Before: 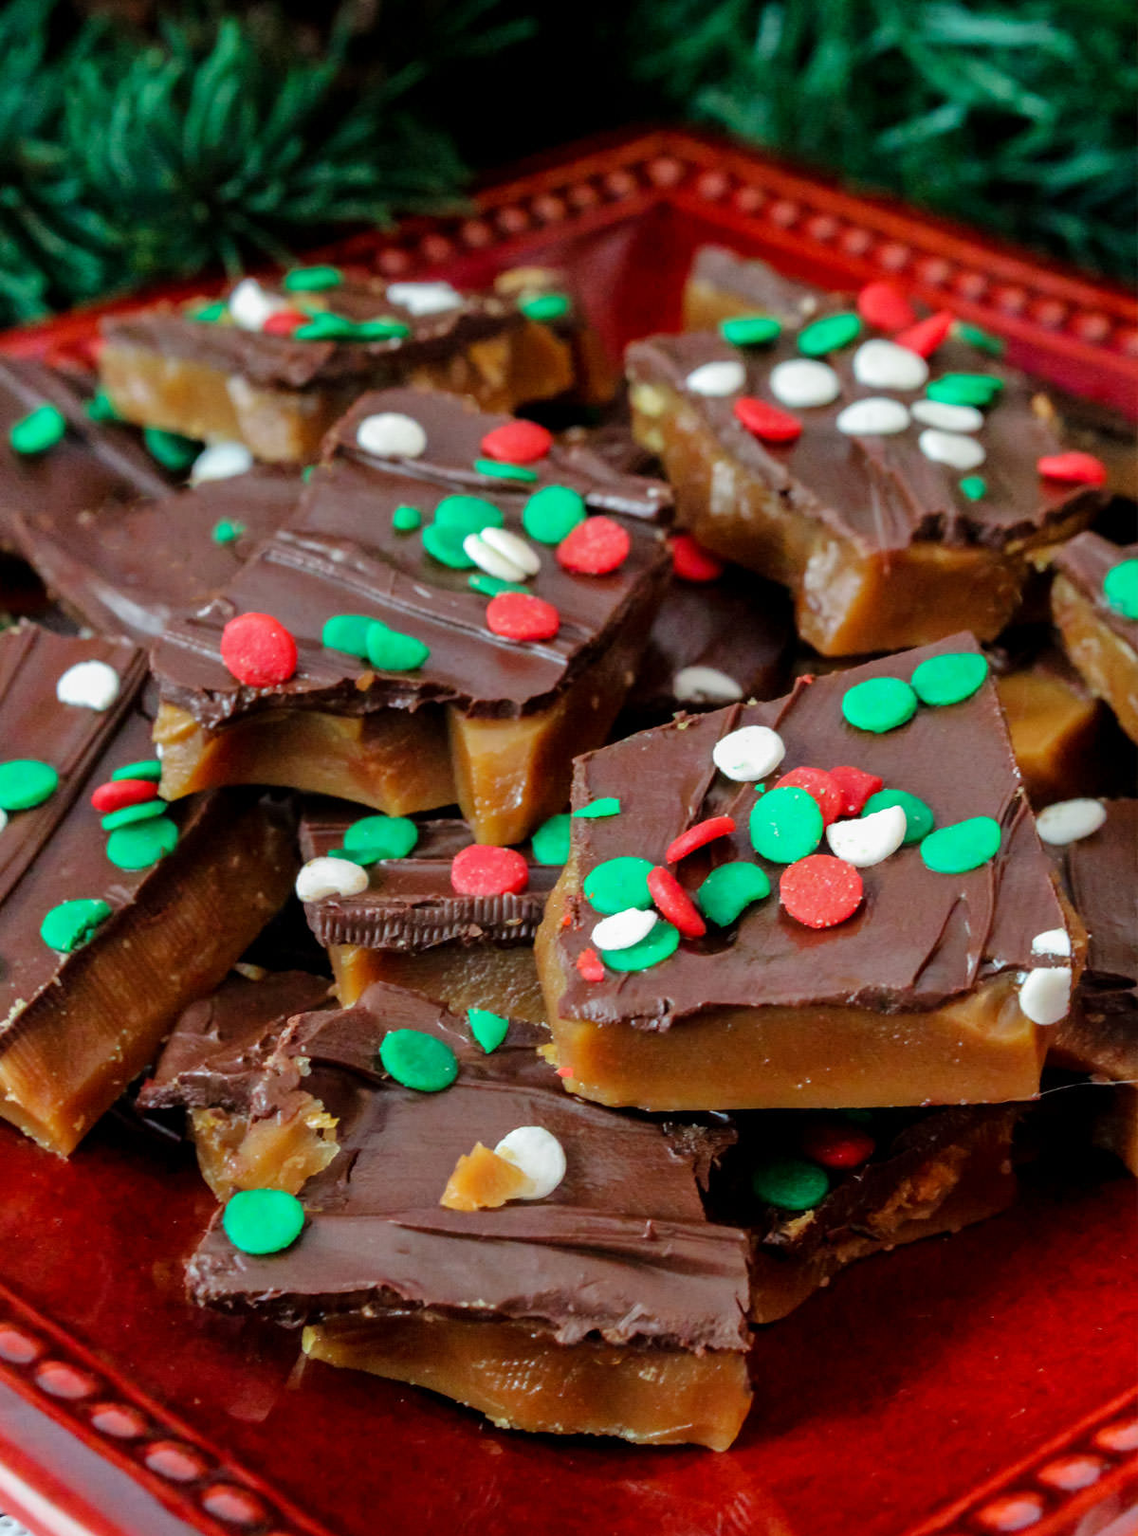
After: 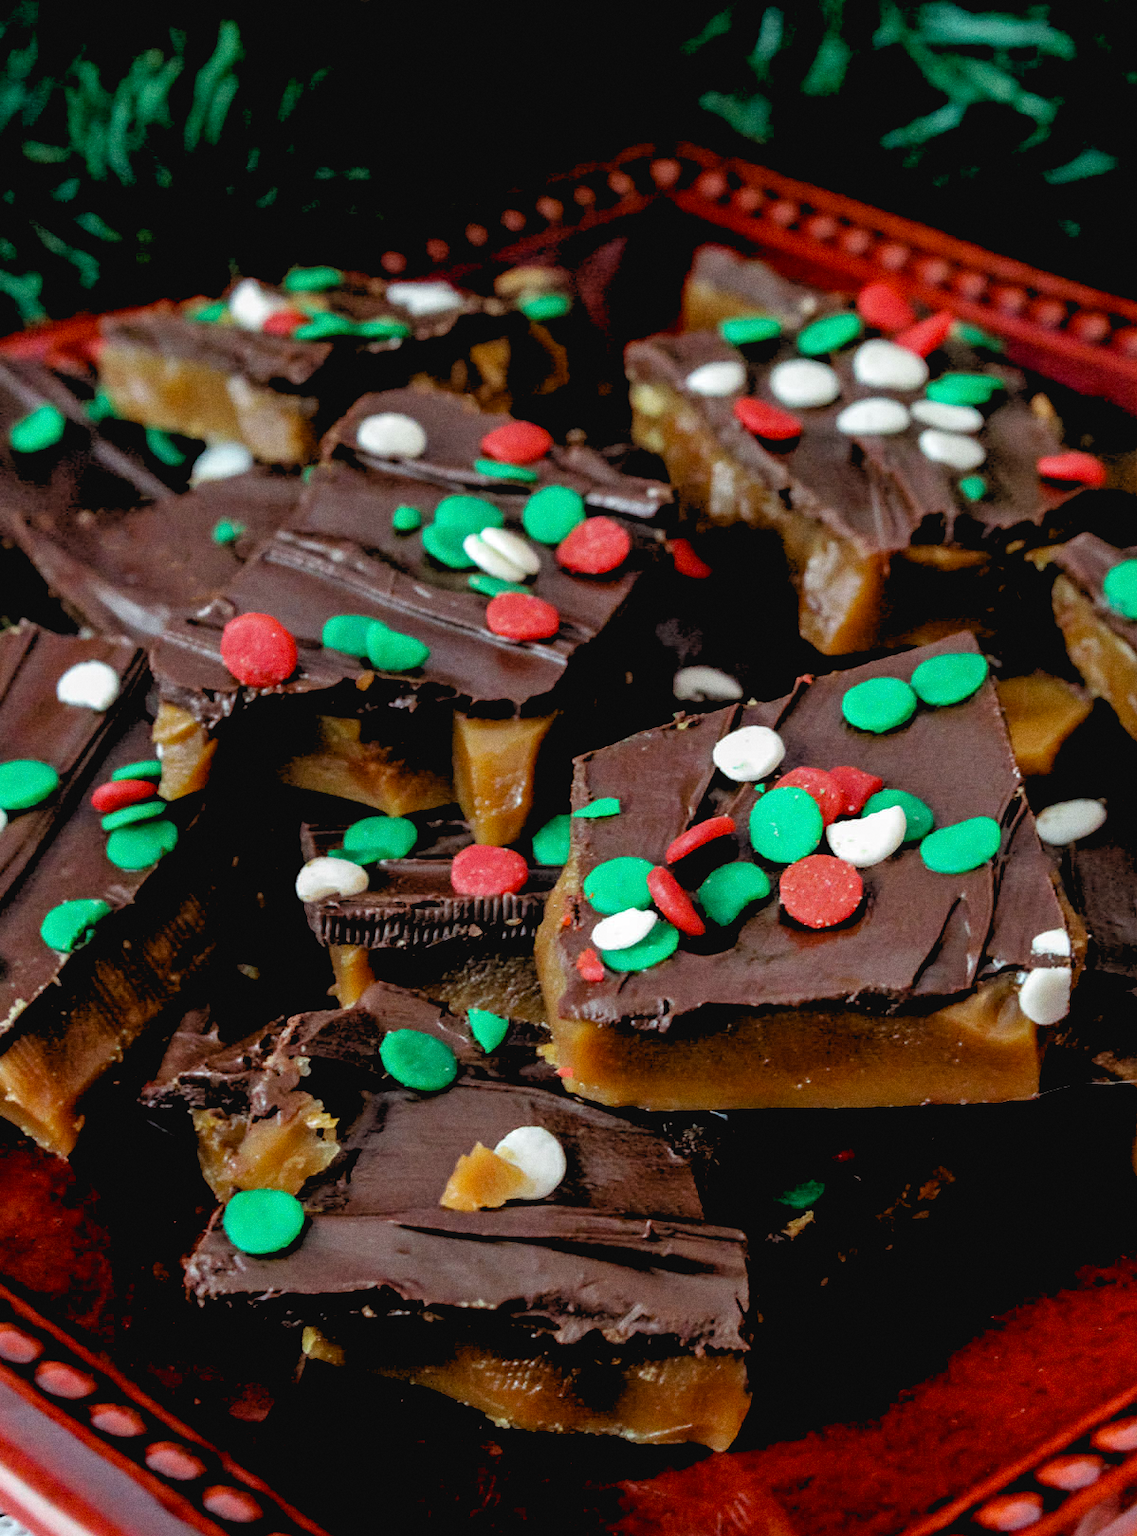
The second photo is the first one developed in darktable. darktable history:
contrast brightness saturation: contrast -0.08, brightness -0.04, saturation -0.11
haze removal: strength 0.12, distance 0.25, compatibility mode true, adaptive false
exposure: black level correction 0.009, exposure 0.014 EV, compensate highlight preservation false
rgb levels: levels [[0.034, 0.472, 0.904], [0, 0.5, 1], [0, 0.5, 1]]
grain: on, module defaults
